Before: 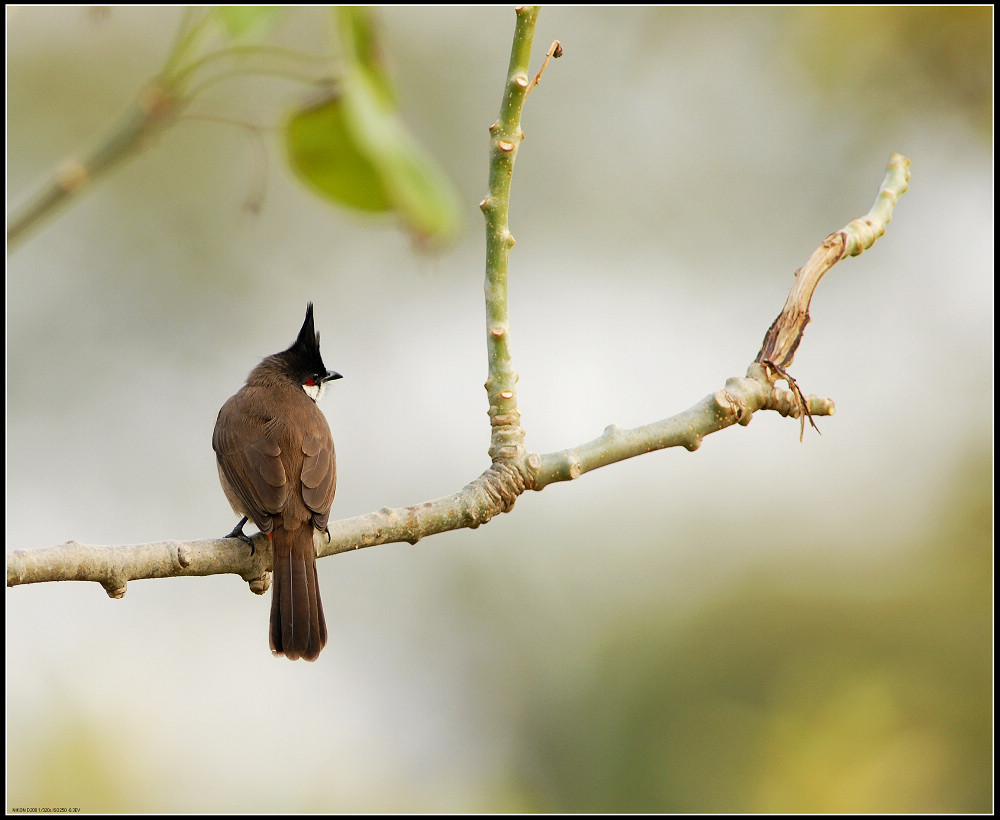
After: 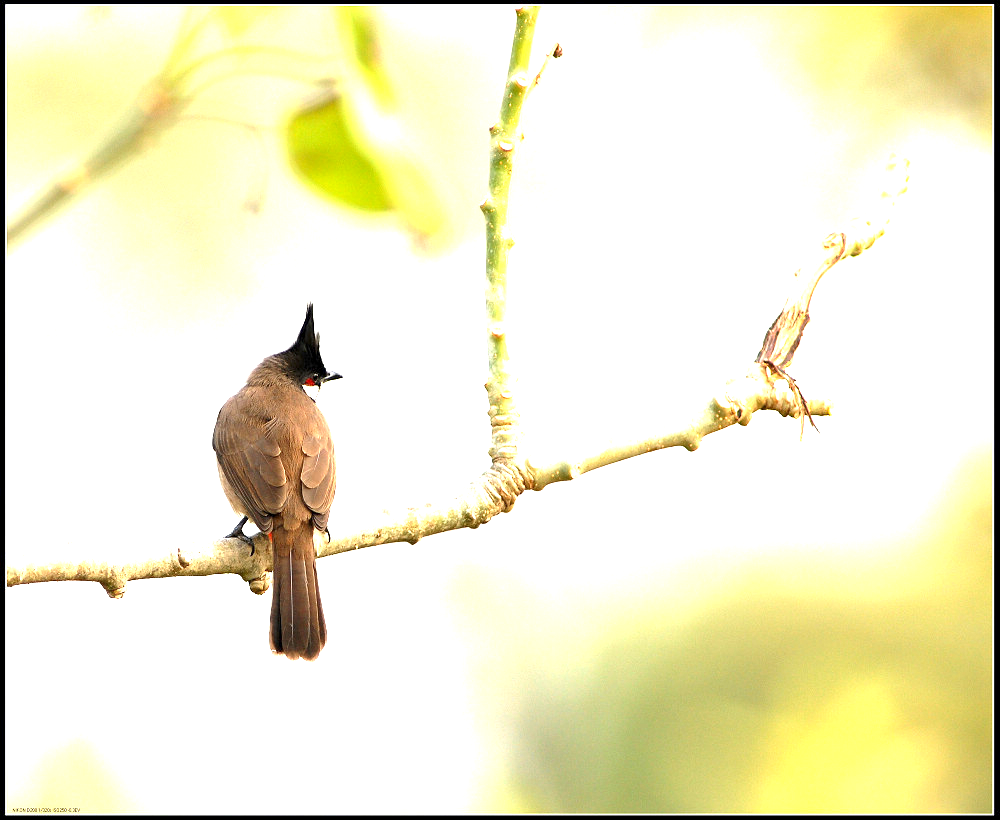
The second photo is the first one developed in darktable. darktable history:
exposure: black level correction 0.001, exposure 1.639 EV, compensate highlight preservation false
tone equalizer: on, module defaults
